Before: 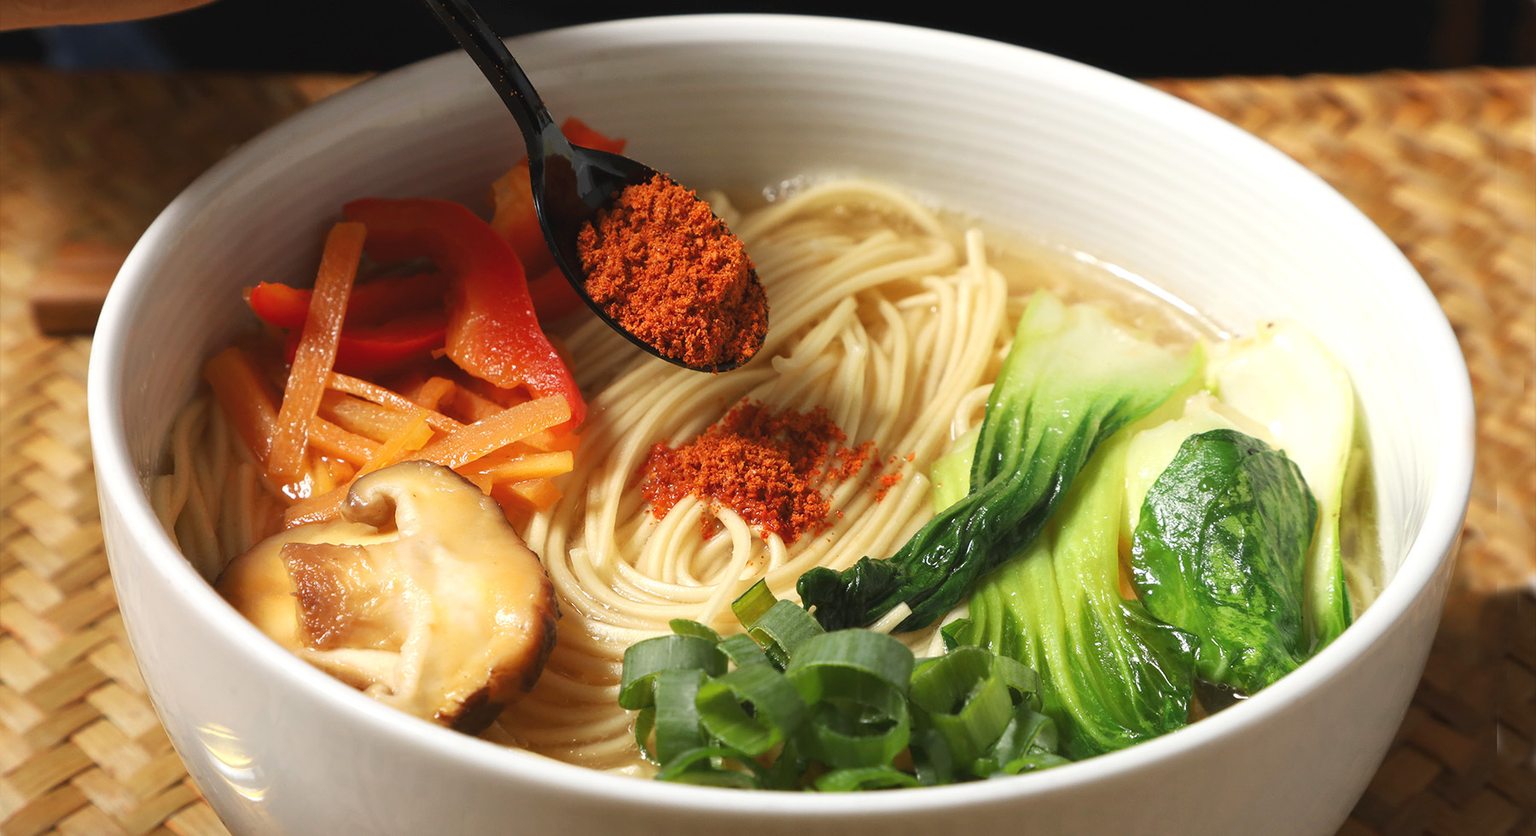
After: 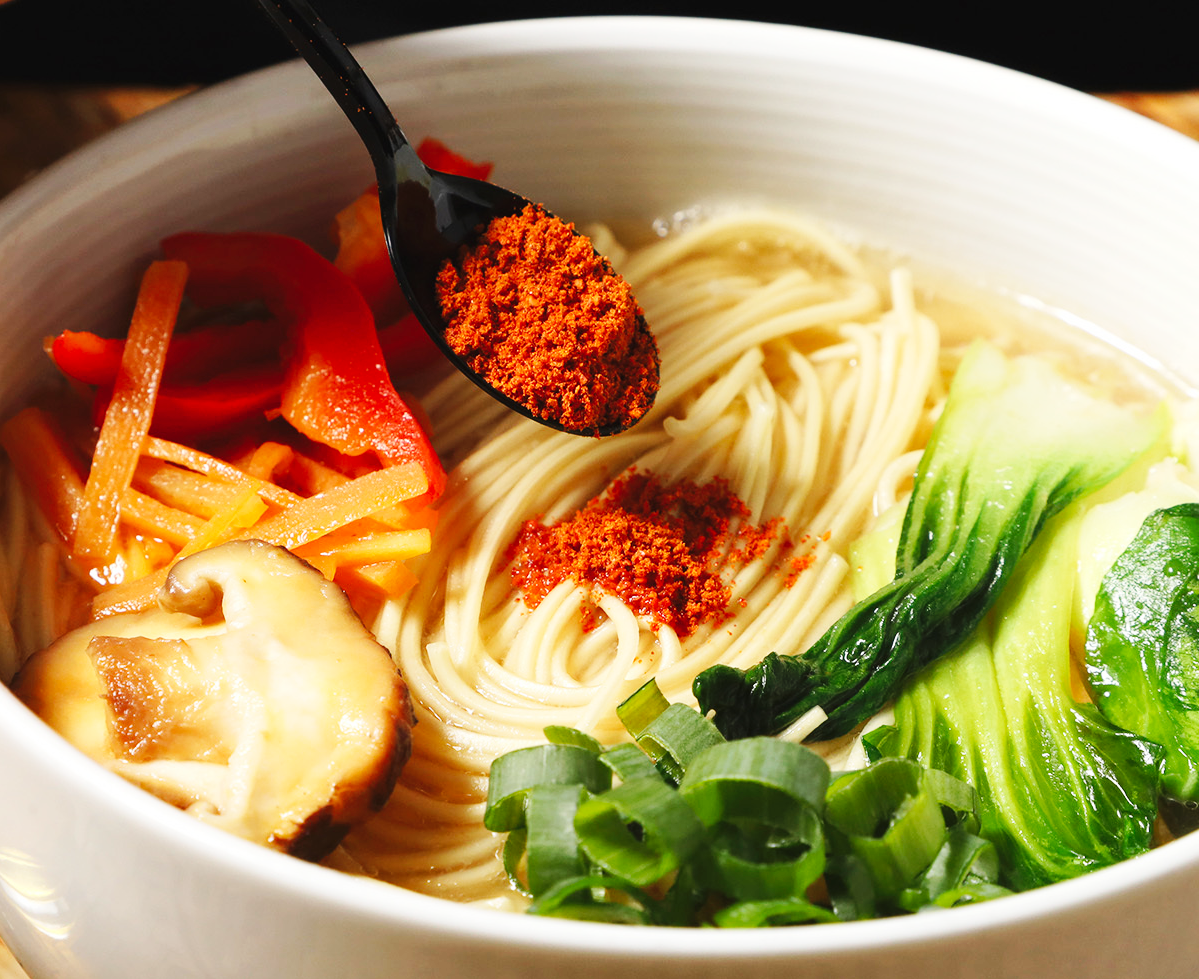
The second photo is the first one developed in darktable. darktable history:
exposure: compensate highlight preservation false
crop and rotate: left 13.41%, right 19.934%
base curve: curves: ch0 [(0, 0) (0.032, 0.025) (0.121, 0.166) (0.206, 0.329) (0.605, 0.79) (1, 1)], preserve colors none
